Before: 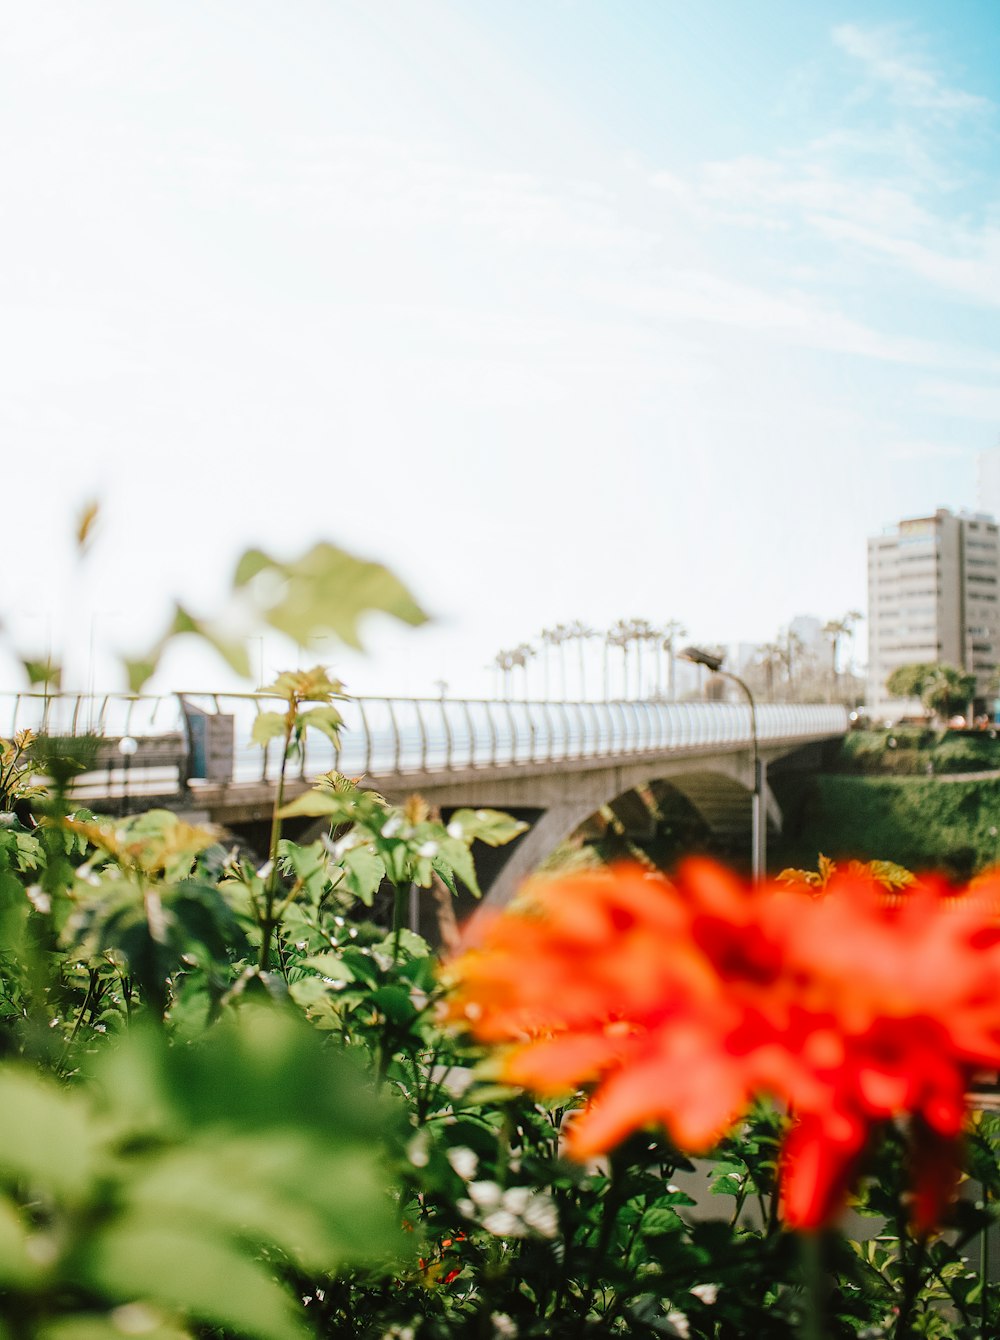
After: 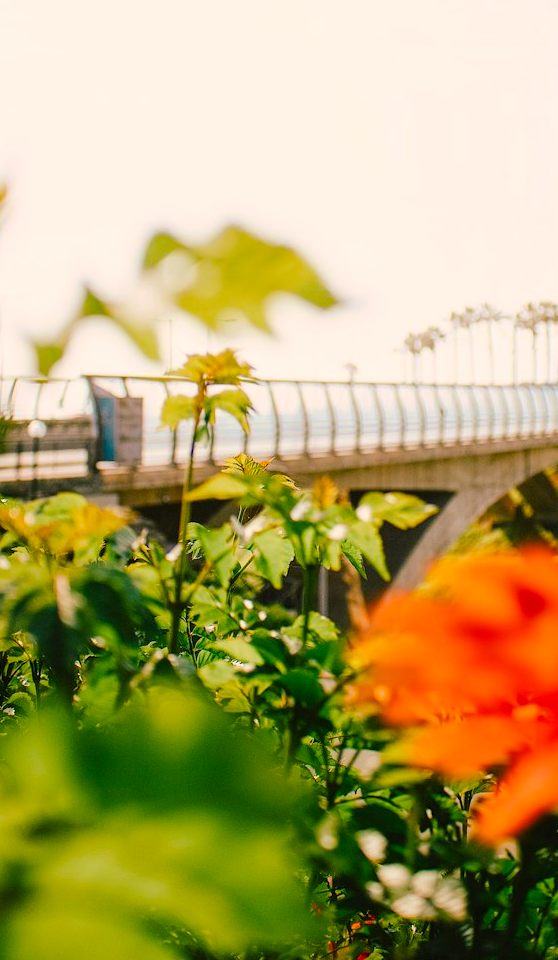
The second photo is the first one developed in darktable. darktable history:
color balance rgb: highlights gain › chroma 3.102%, highlights gain › hue 60.05°, perceptual saturation grading › global saturation 30.277%, global vibrance 39.68%
crop: left 9.177%, top 23.669%, right 34.953%, bottom 4.662%
